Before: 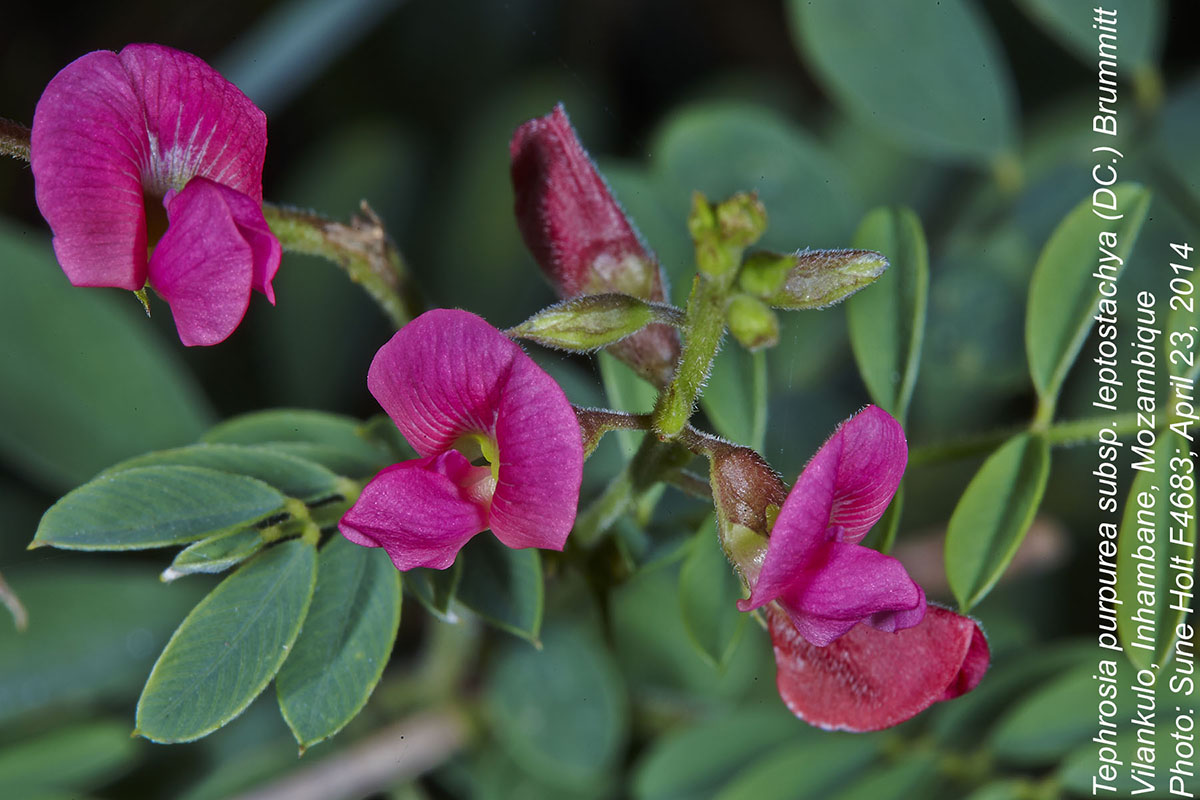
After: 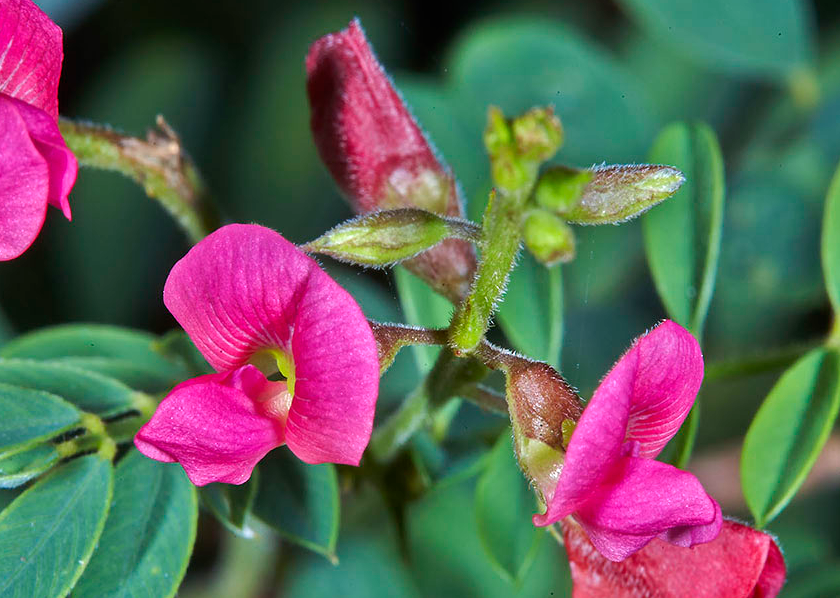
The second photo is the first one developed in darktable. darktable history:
crop and rotate: left 17.076%, top 10.764%, right 12.866%, bottom 14.421%
exposure: black level correction 0, exposure 0.703 EV, compensate highlight preservation false
